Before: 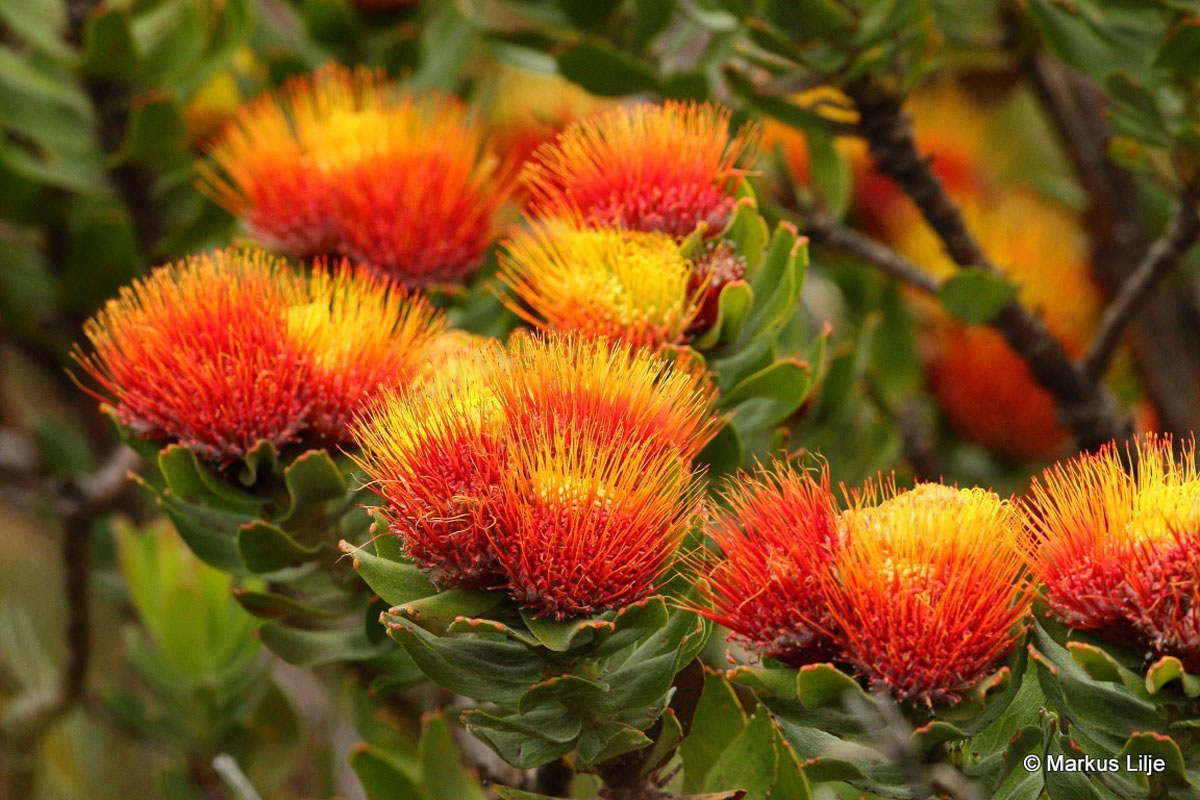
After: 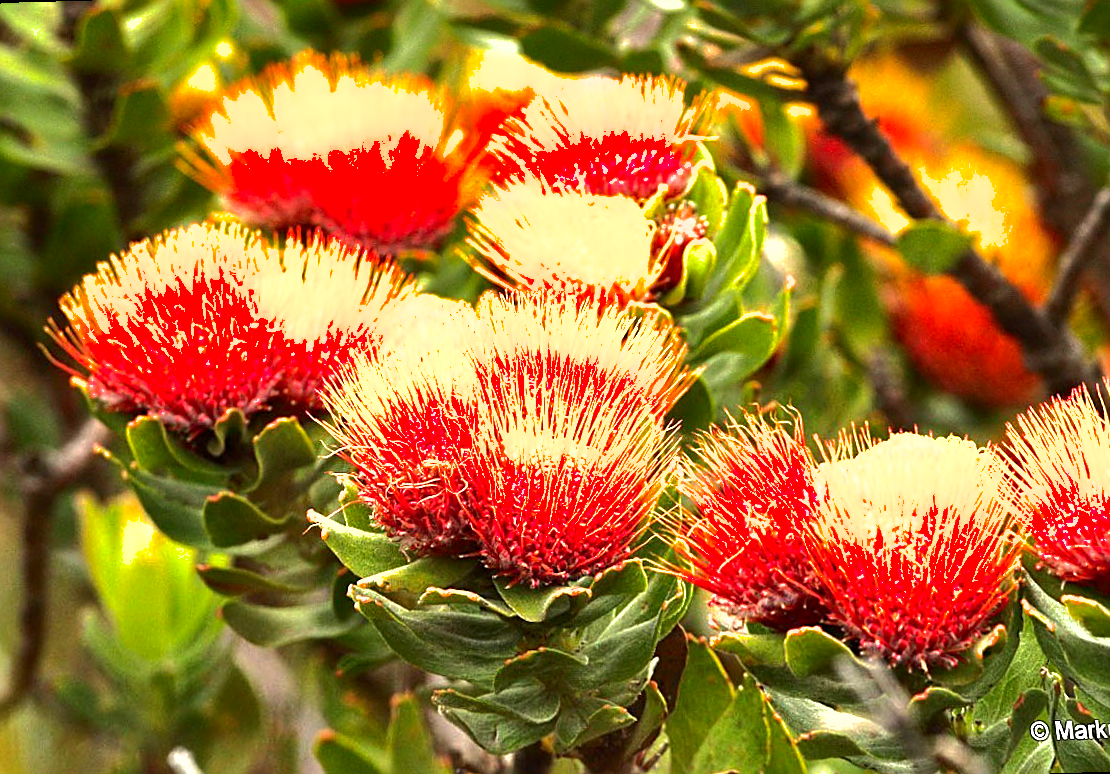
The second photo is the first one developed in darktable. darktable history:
rotate and perspective: rotation -1.68°, lens shift (vertical) -0.146, crop left 0.049, crop right 0.912, crop top 0.032, crop bottom 0.96
tone equalizer: -8 EV -0.75 EV, -7 EV -0.7 EV, -6 EV -0.6 EV, -5 EV -0.4 EV, -3 EV 0.4 EV, -2 EV 0.6 EV, -1 EV 0.7 EV, +0 EV 0.75 EV, edges refinement/feathering 500, mask exposure compensation -1.57 EV, preserve details no
contrast brightness saturation: brightness -0.09
exposure: black level correction 0, exposure 1.2 EV, compensate exposure bias true, compensate highlight preservation false
sharpen: on, module defaults
shadows and highlights: on, module defaults
